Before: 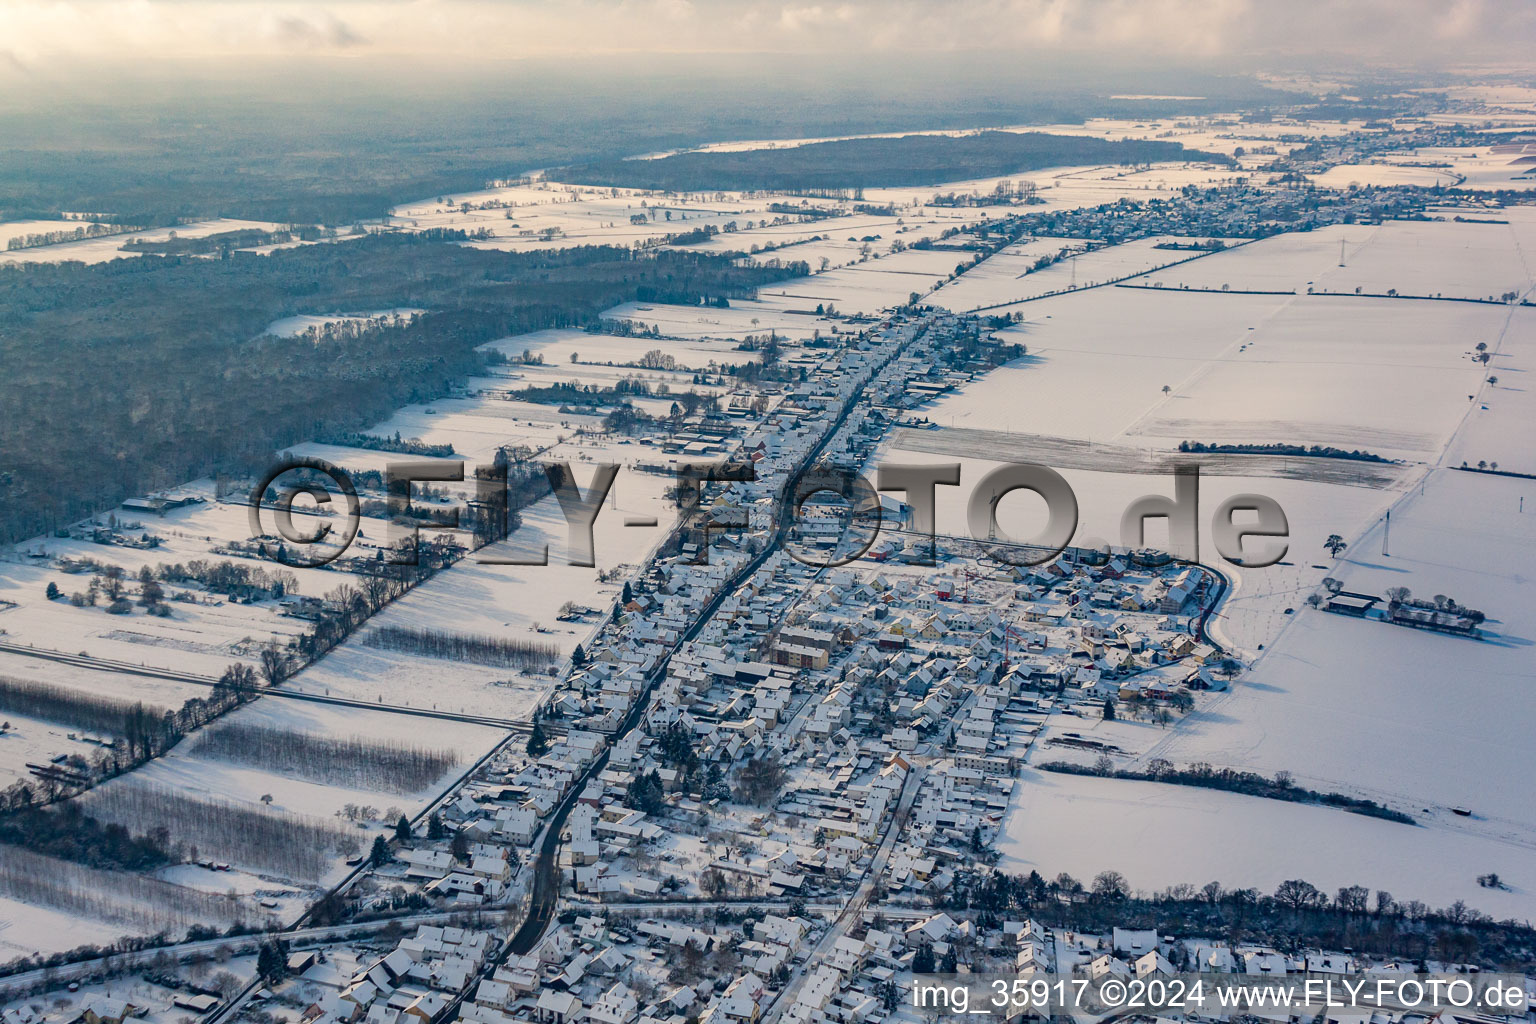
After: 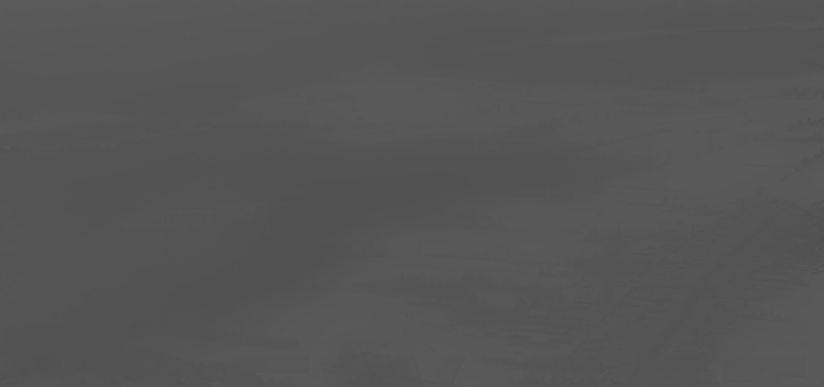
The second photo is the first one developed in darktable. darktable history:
color balance rgb: linear chroma grading › global chroma 25%, perceptual saturation grading › global saturation 45%, perceptual saturation grading › highlights -50%, perceptual saturation grading › shadows 30%, perceptual brilliance grading › global brilliance 18%, global vibrance 40%
contrast brightness saturation: contrast -0.99, brightness -0.17, saturation 0.75
monochrome: a -74.22, b 78.2
tone equalizer: -8 EV -1.08 EV, -7 EV -1.01 EV, -6 EV -0.867 EV, -5 EV -0.578 EV, -3 EV 0.578 EV, -2 EV 0.867 EV, -1 EV 1.01 EV, +0 EV 1.08 EV, edges refinement/feathering 500, mask exposure compensation -1.57 EV, preserve details no
crop: left 10.121%, top 10.631%, right 36.218%, bottom 51.526%
